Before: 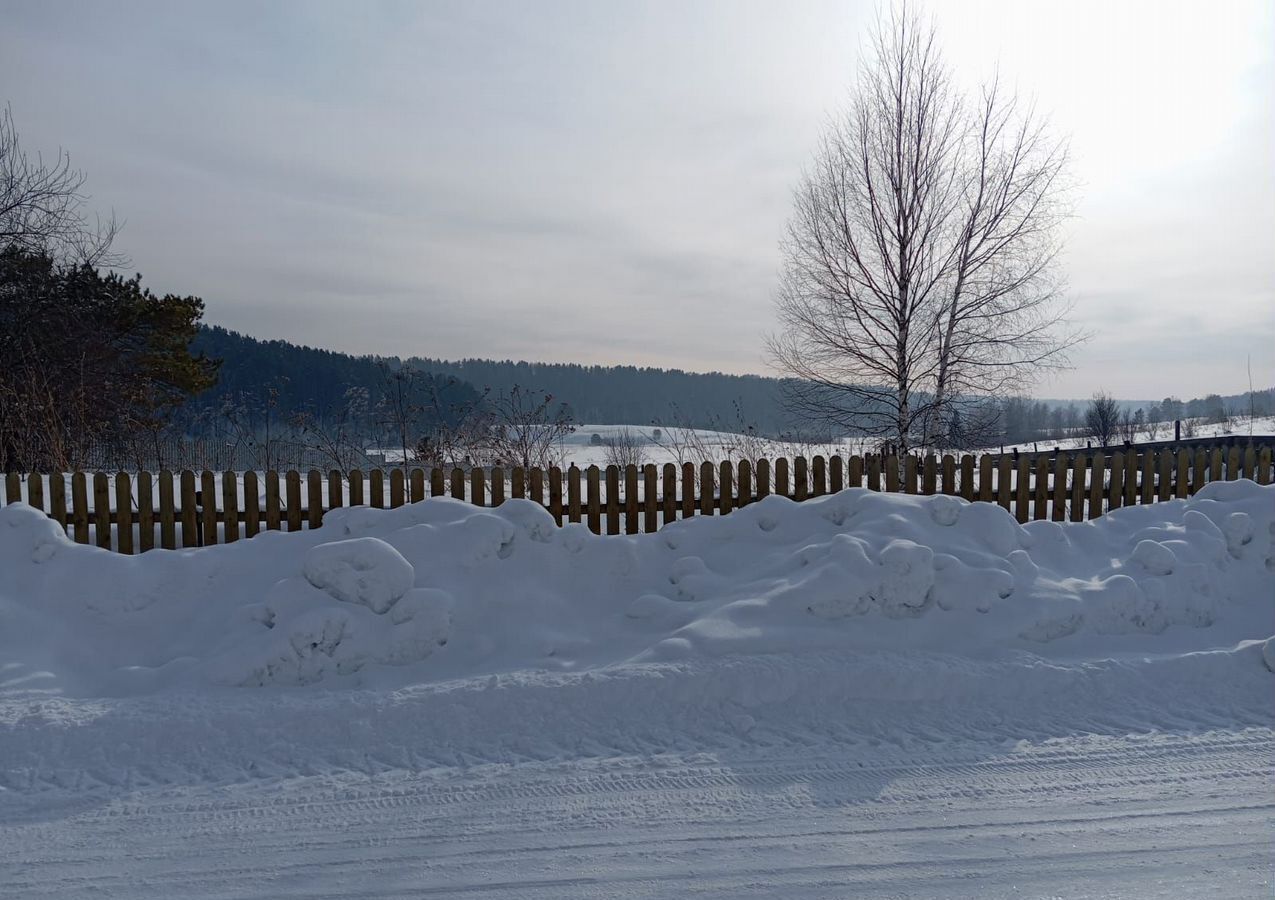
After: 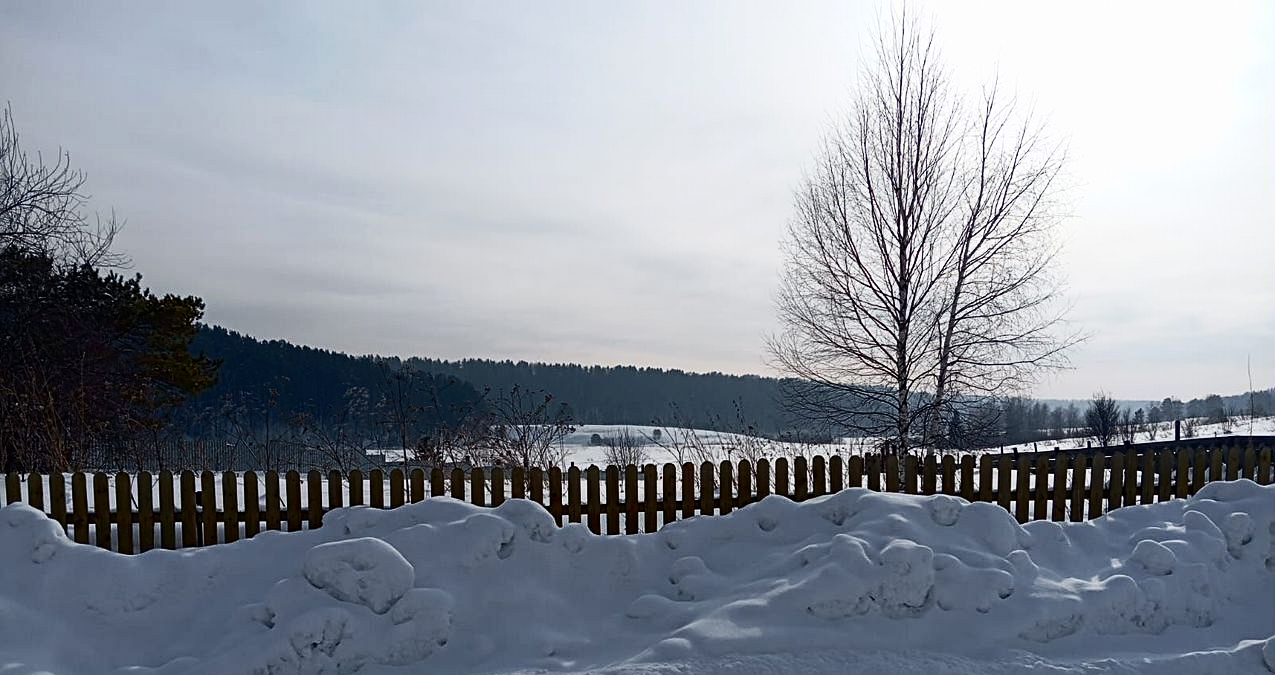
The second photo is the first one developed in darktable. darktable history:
crop: bottom 24.986%
sharpen: on, module defaults
contrast brightness saturation: contrast 0.277
